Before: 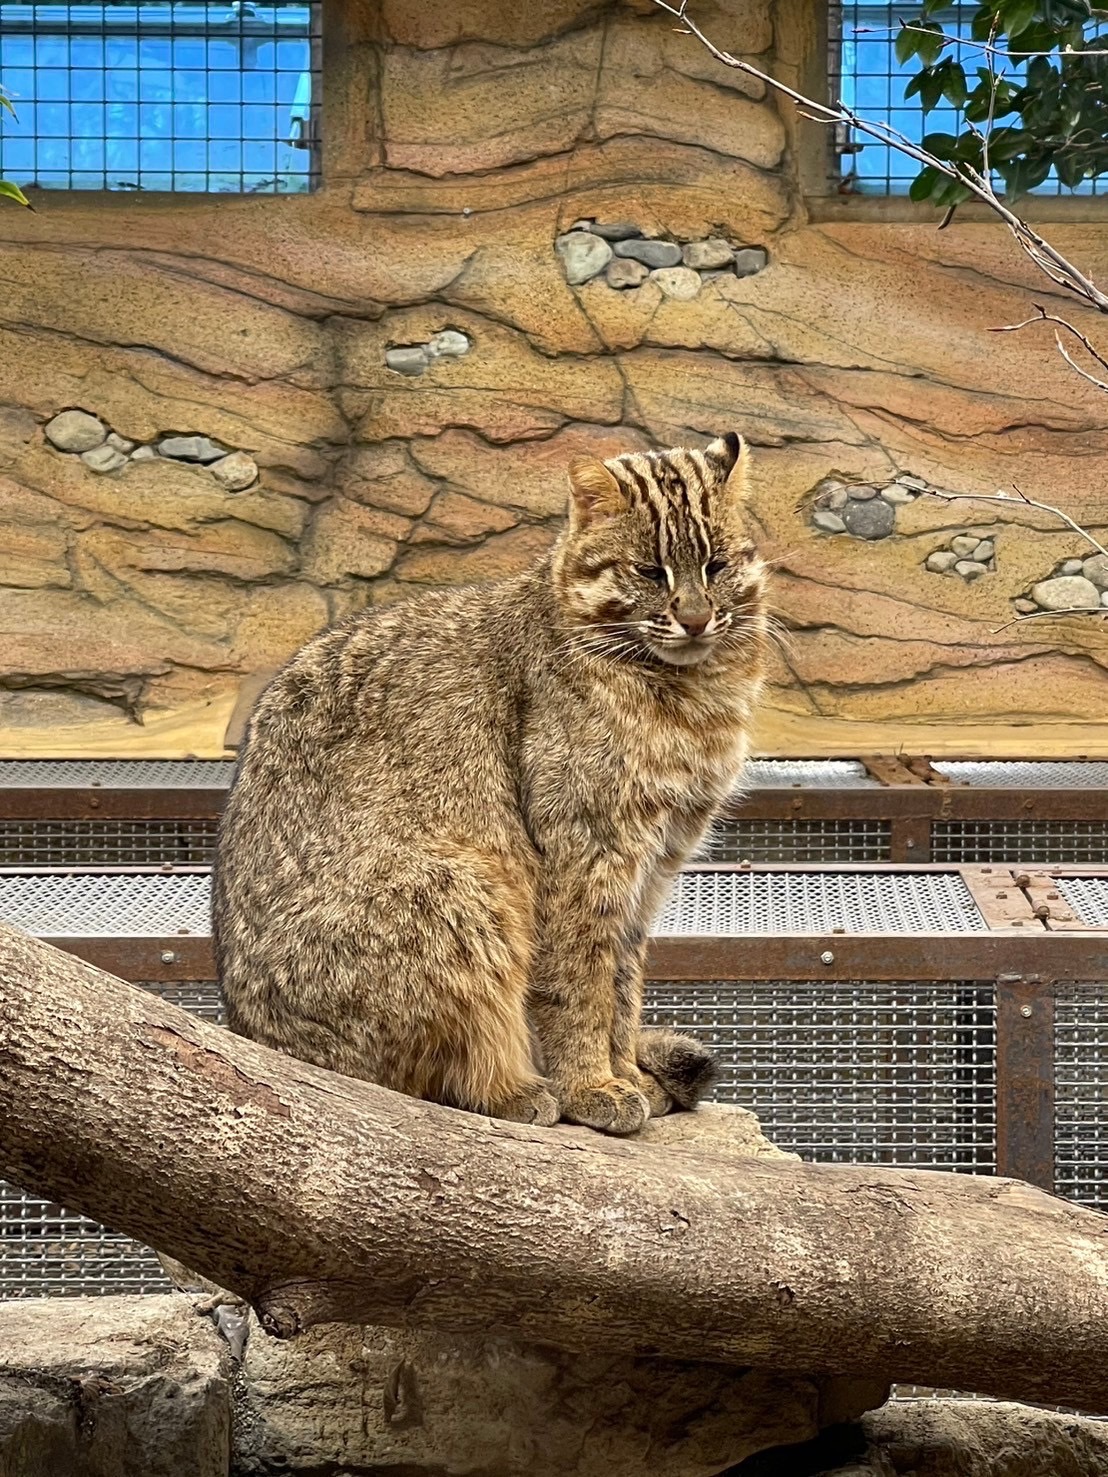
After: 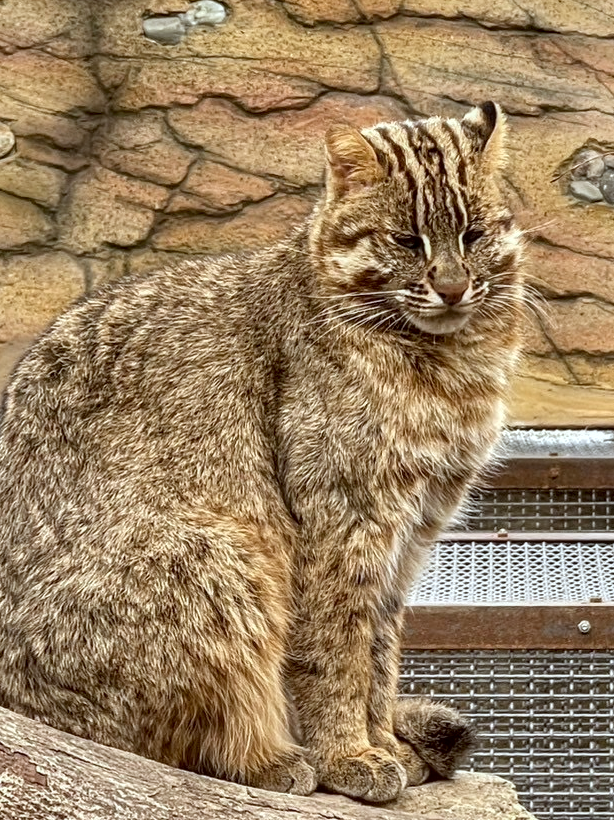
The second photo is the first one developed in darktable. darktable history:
exposure: black level correction 0.001, exposure 0.017 EV, compensate exposure bias true, compensate highlight preservation false
local contrast: on, module defaults
color correction: highlights a* -3.18, highlights b* -6.54, shadows a* 3.24, shadows b* 5.34
crop and rotate: left 21.999%, top 22.535%, right 22.581%, bottom 21.926%
